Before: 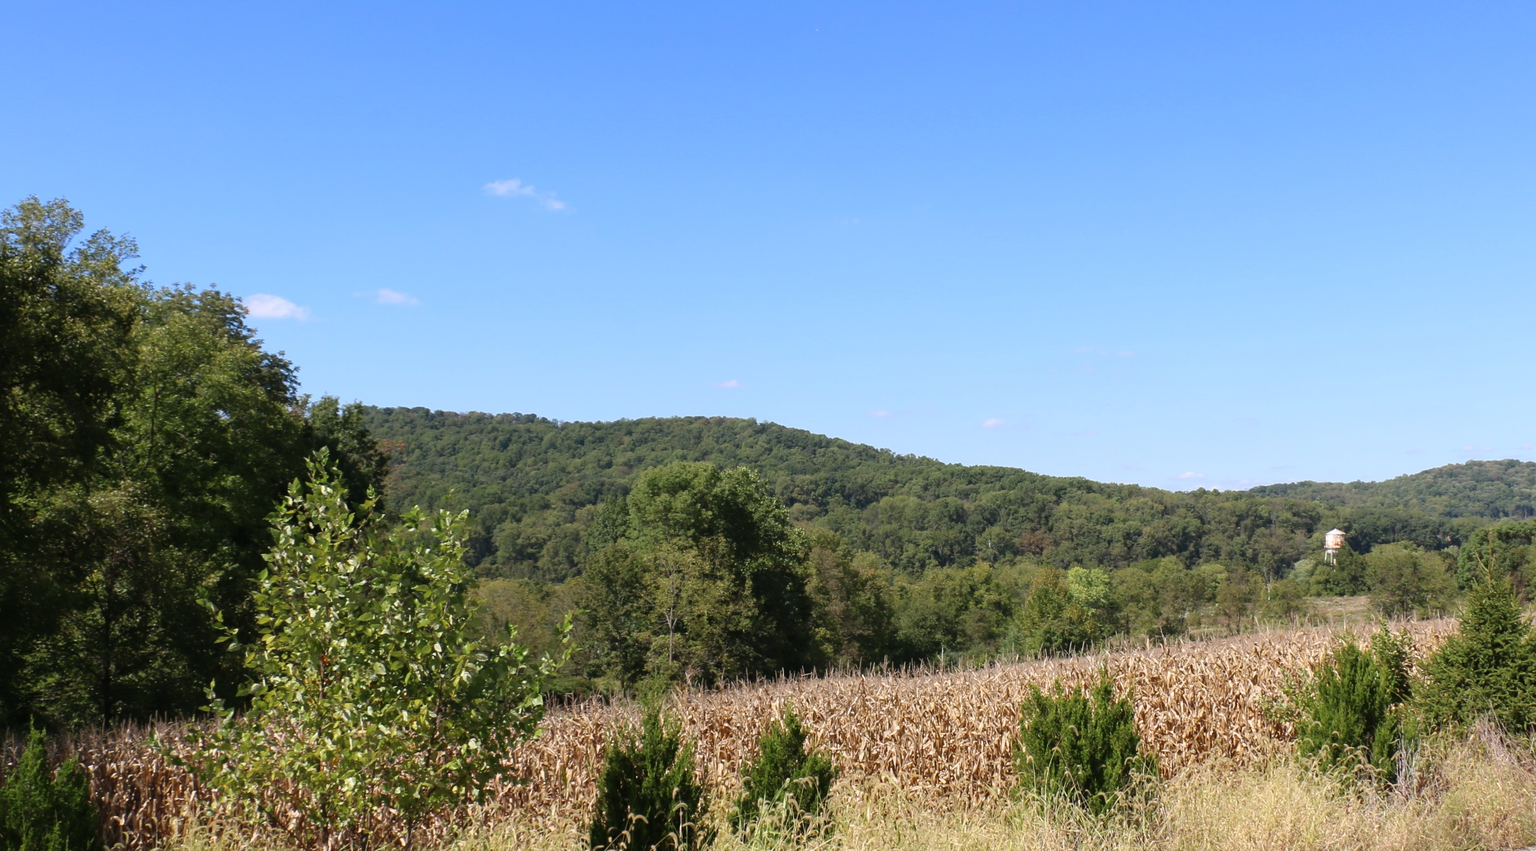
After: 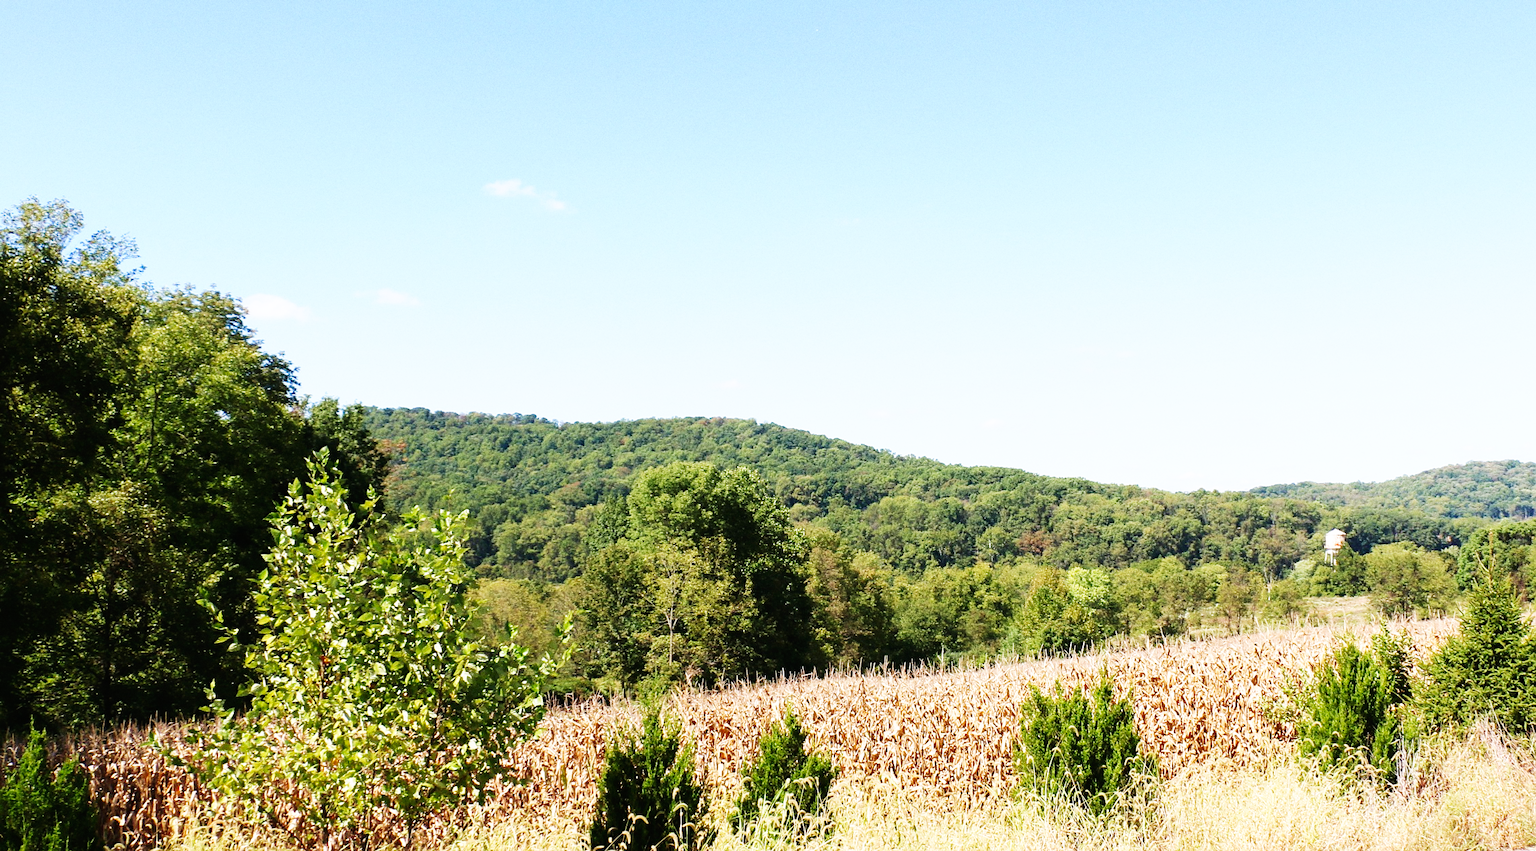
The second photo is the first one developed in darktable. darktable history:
sharpen: radius 1.272, amount 0.305, threshold 0
base curve: curves: ch0 [(0, 0) (0.007, 0.004) (0.027, 0.03) (0.046, 0.07) (0.207, 0.54) (0.442, 0.872) (0.673, 0.972) (1, 1)], preserve colors none
velvia: strength 21.76%
grain: coarseness 8.68 ISO, strength 31.94%
